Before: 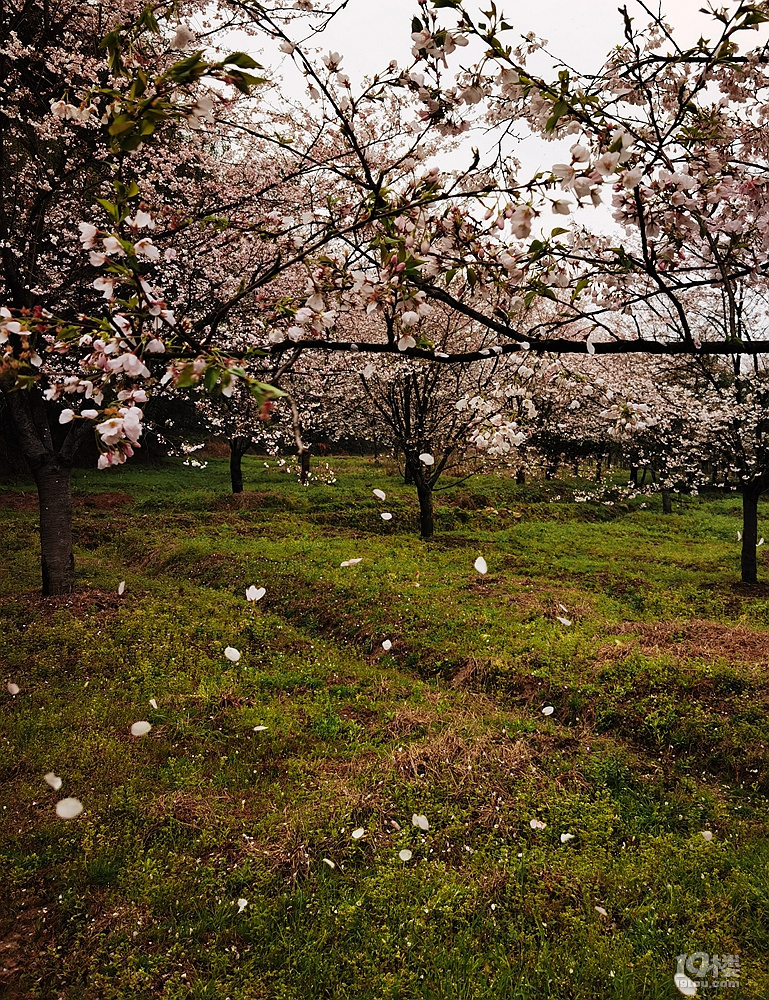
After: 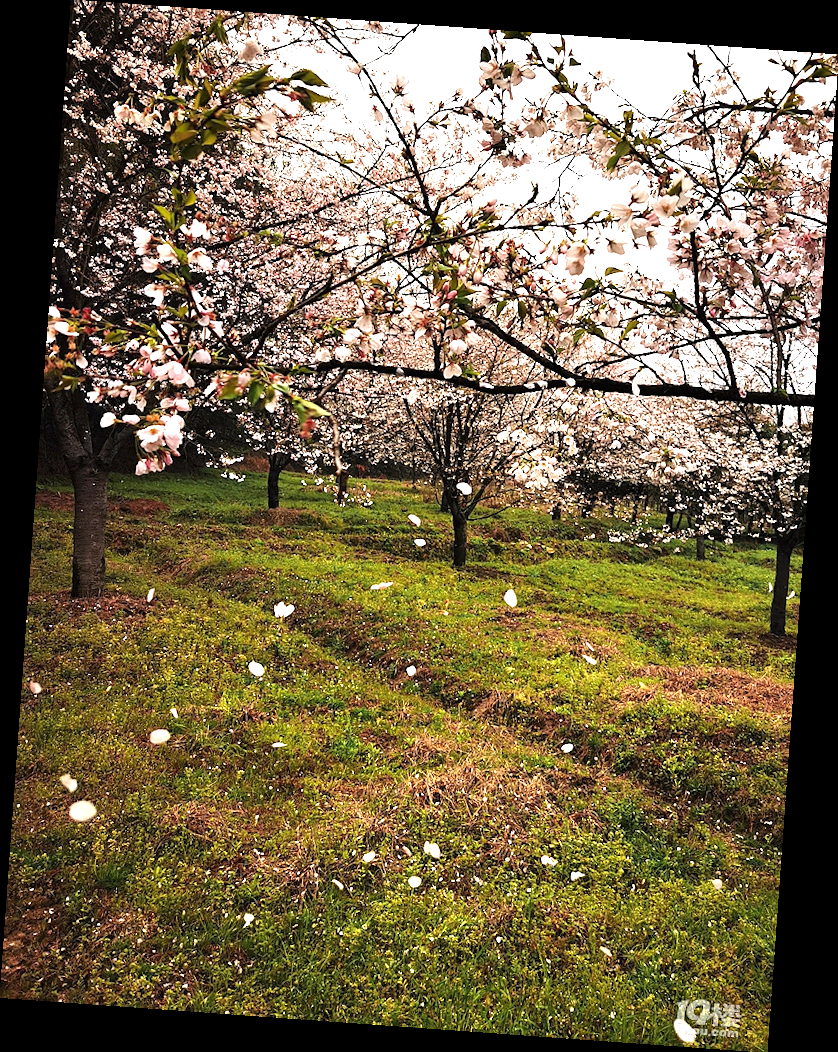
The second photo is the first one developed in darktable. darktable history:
rotate and perspective: rotation 4.1°, automatic cropping off
exposure: exposure 1.223 EV, compensate highlight preservation false
